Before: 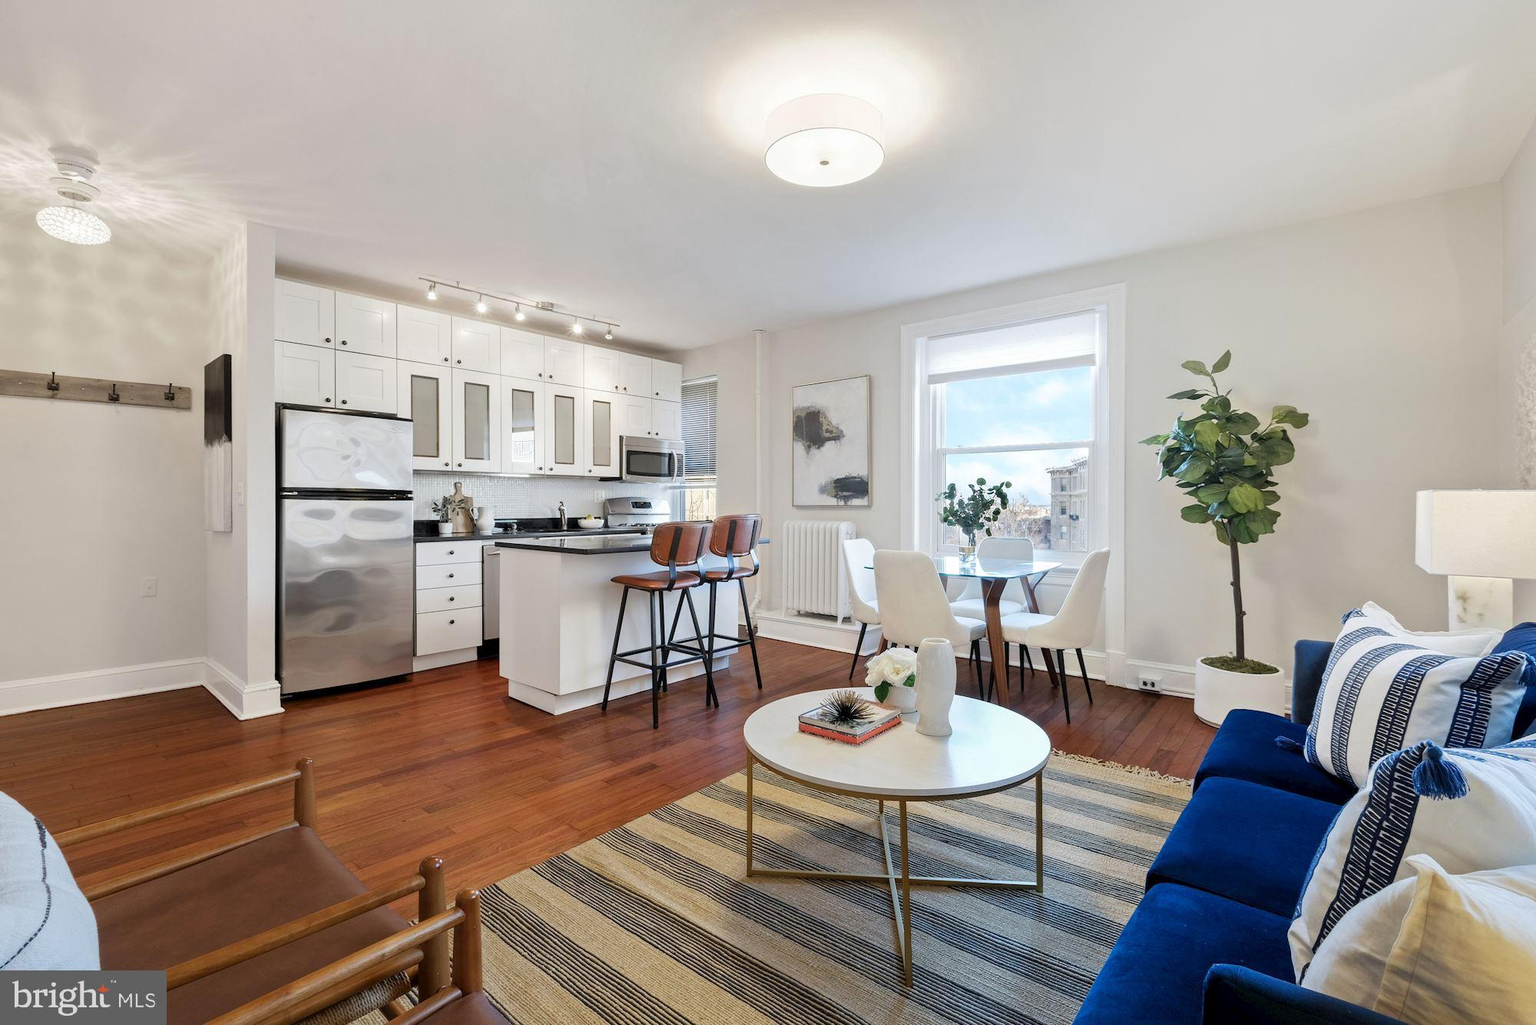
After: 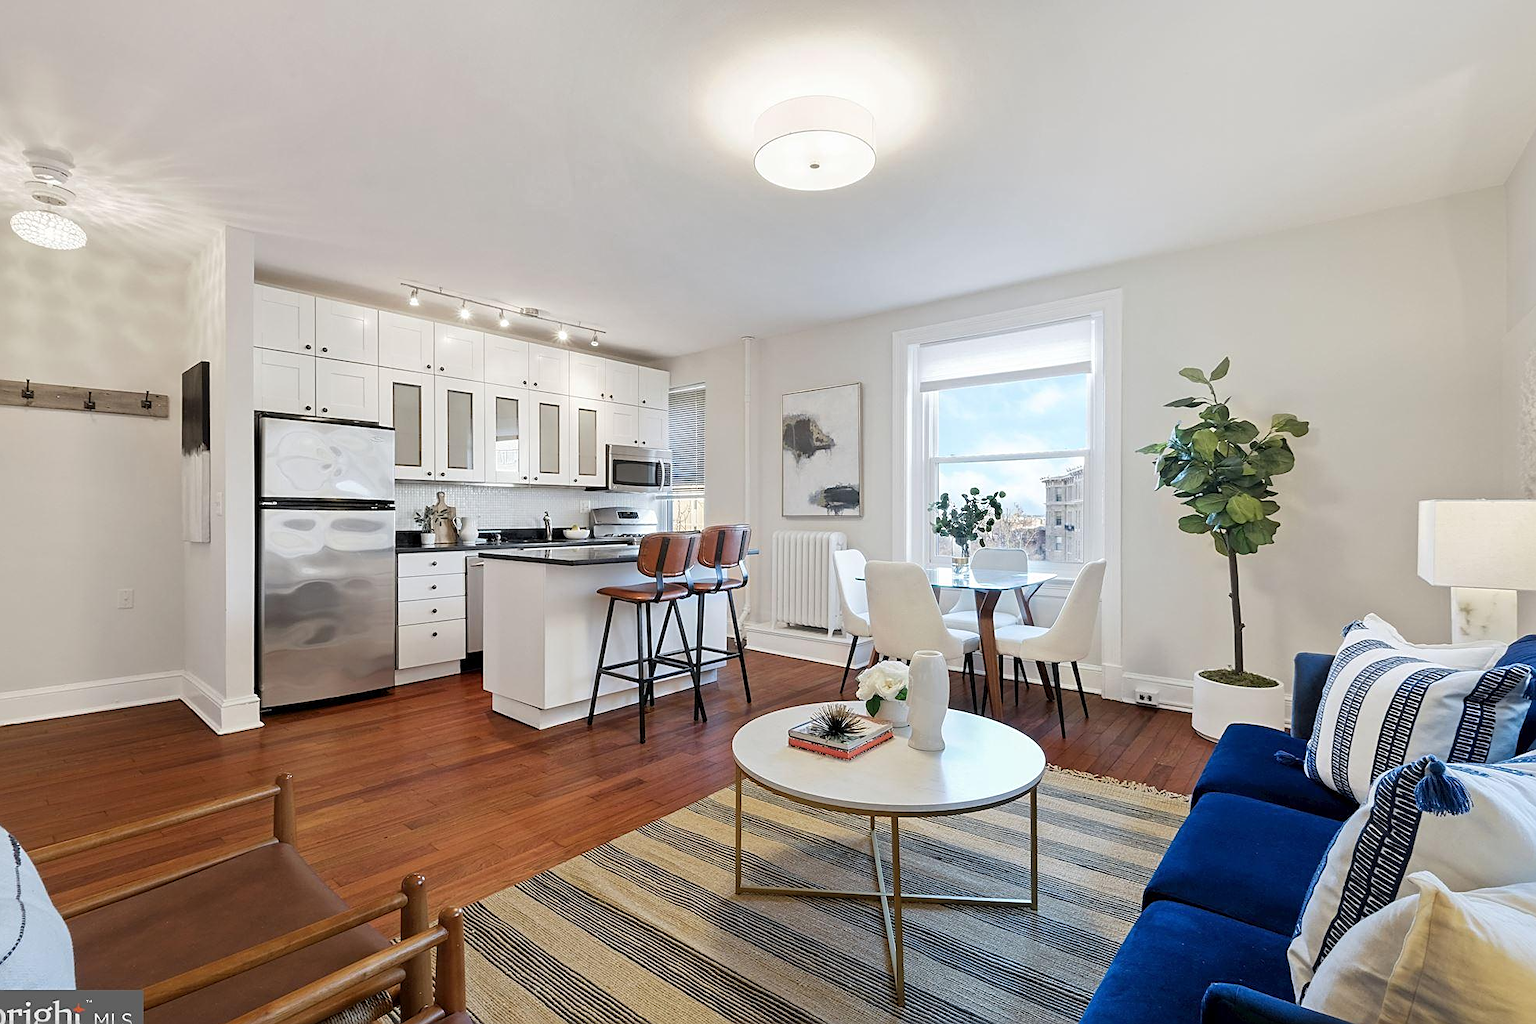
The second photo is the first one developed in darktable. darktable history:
crop: left 1.707%, right 0.276%, bottom 1.965%
sharpen: on, module defaults
